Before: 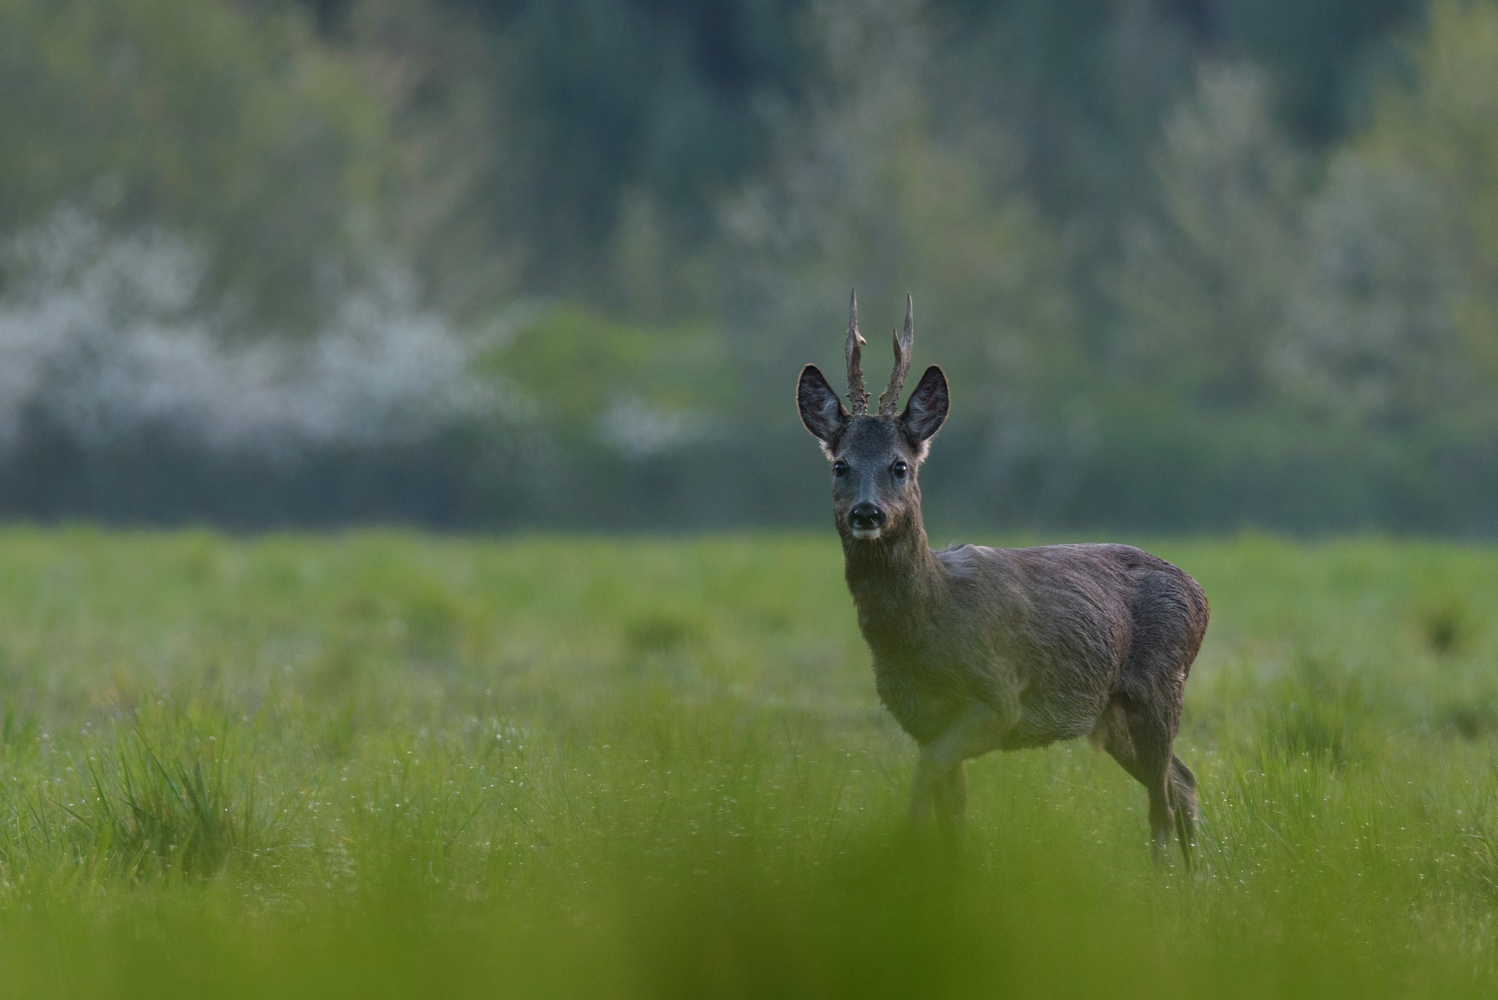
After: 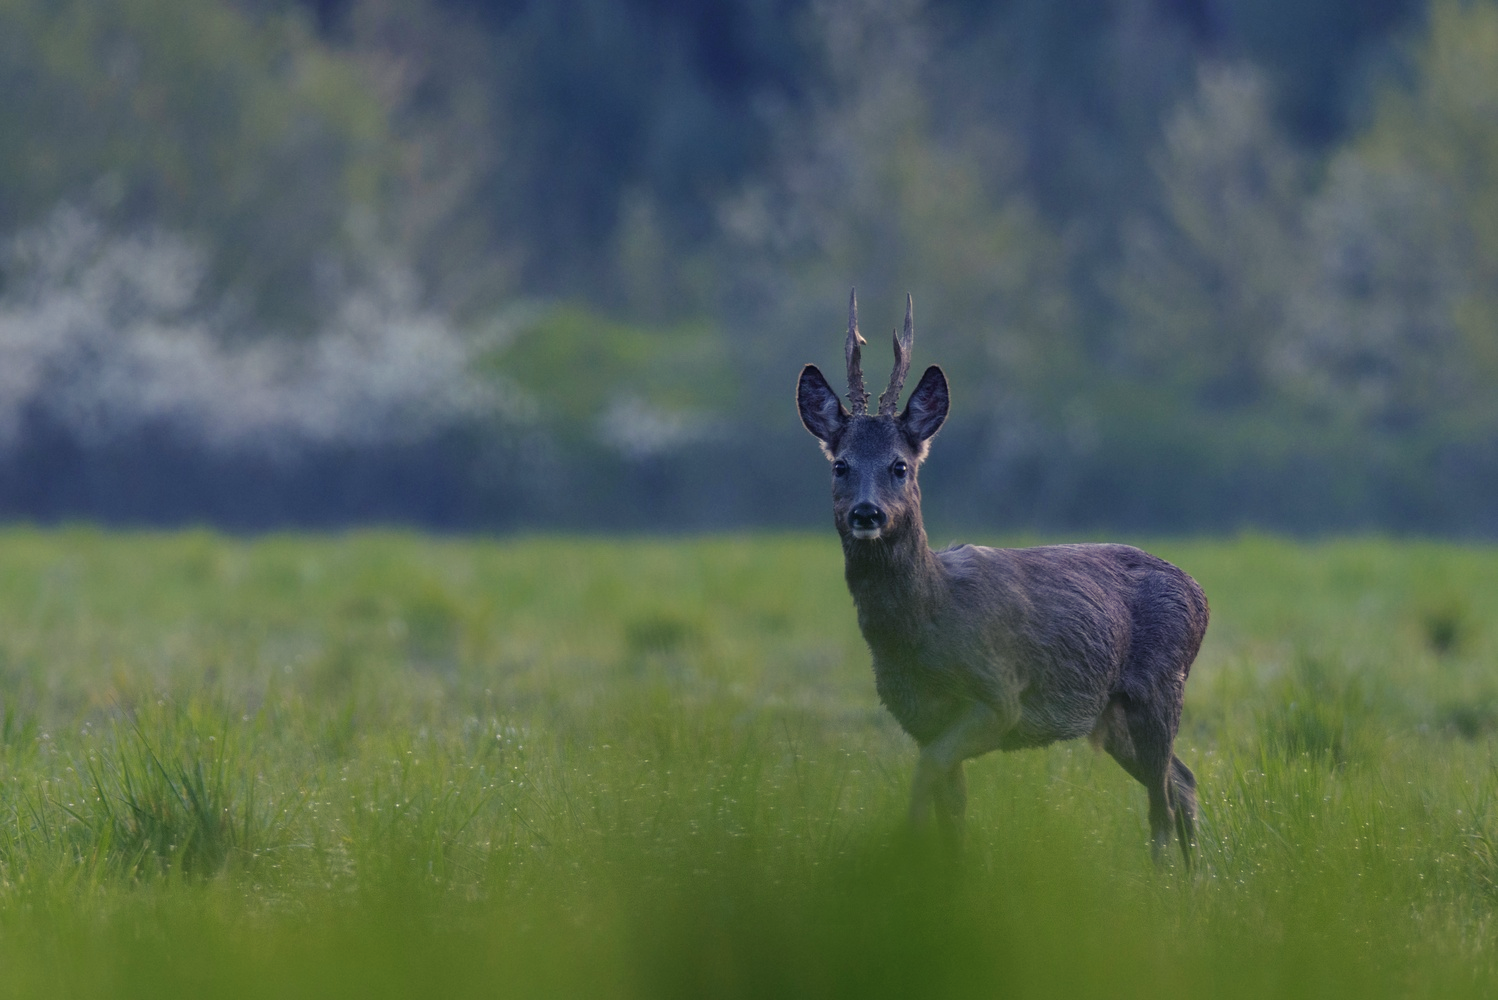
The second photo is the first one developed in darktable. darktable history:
color balance rgb: shadows lift › luminance -29.015%, shadows lift › chroma 15.26%, shadows lift › hue 270.28°, power › hue 60.27°, highlights gain › chroma 1.661%, highlights gain › hue 55.91°, perceptual saturation grading › global saturation 0.542%
